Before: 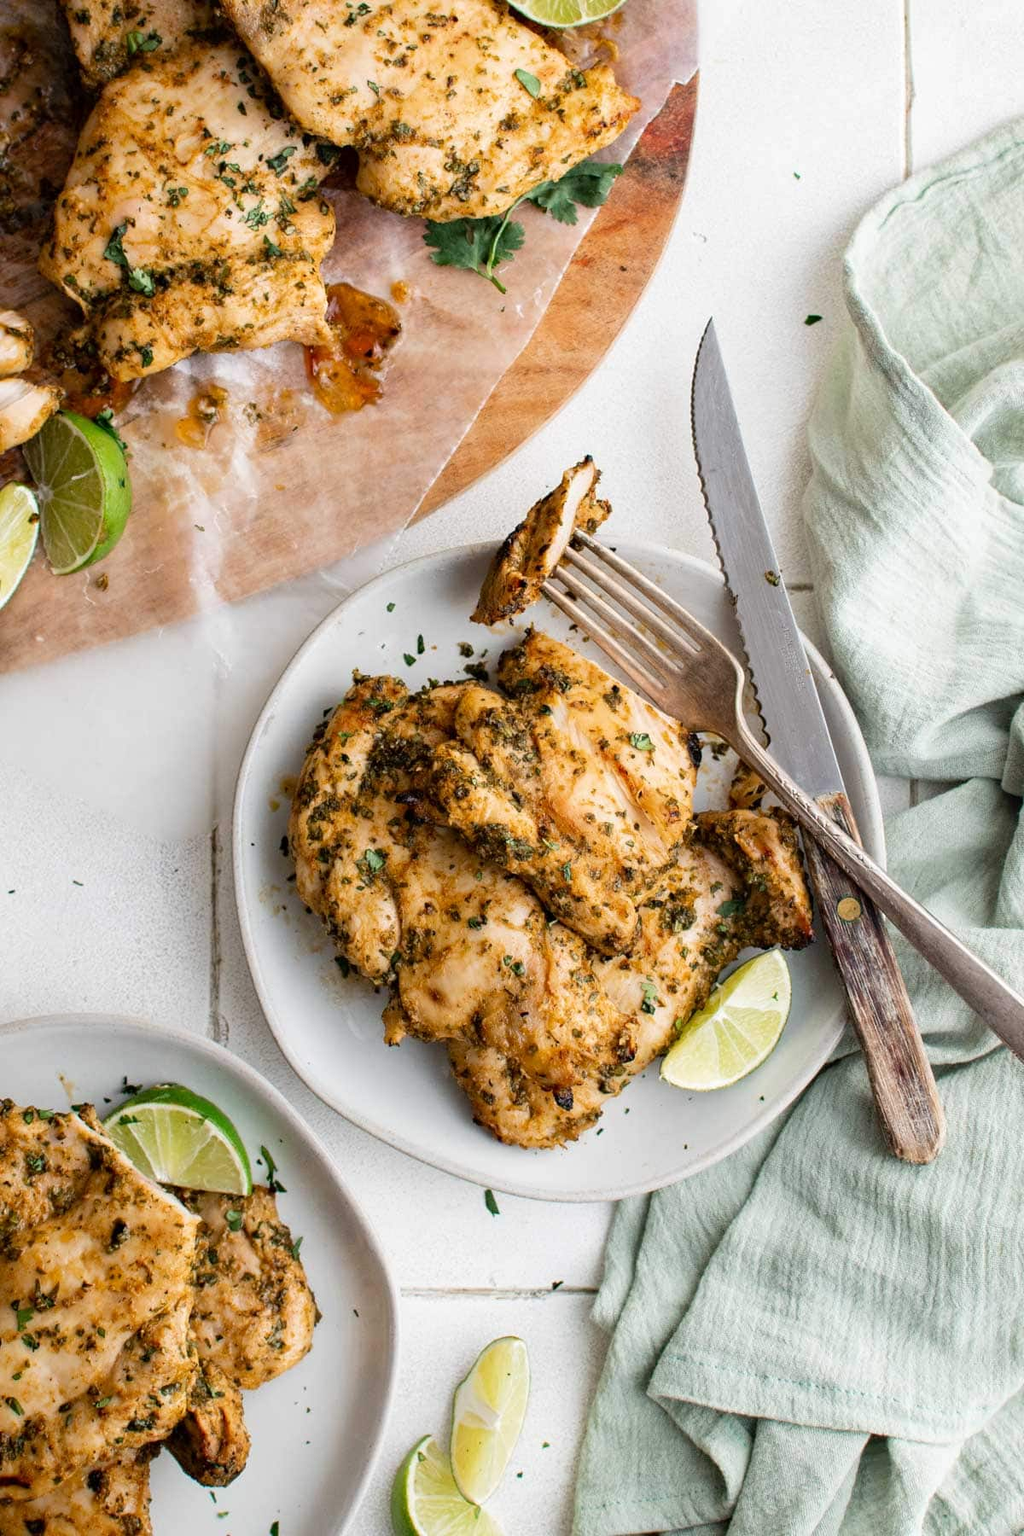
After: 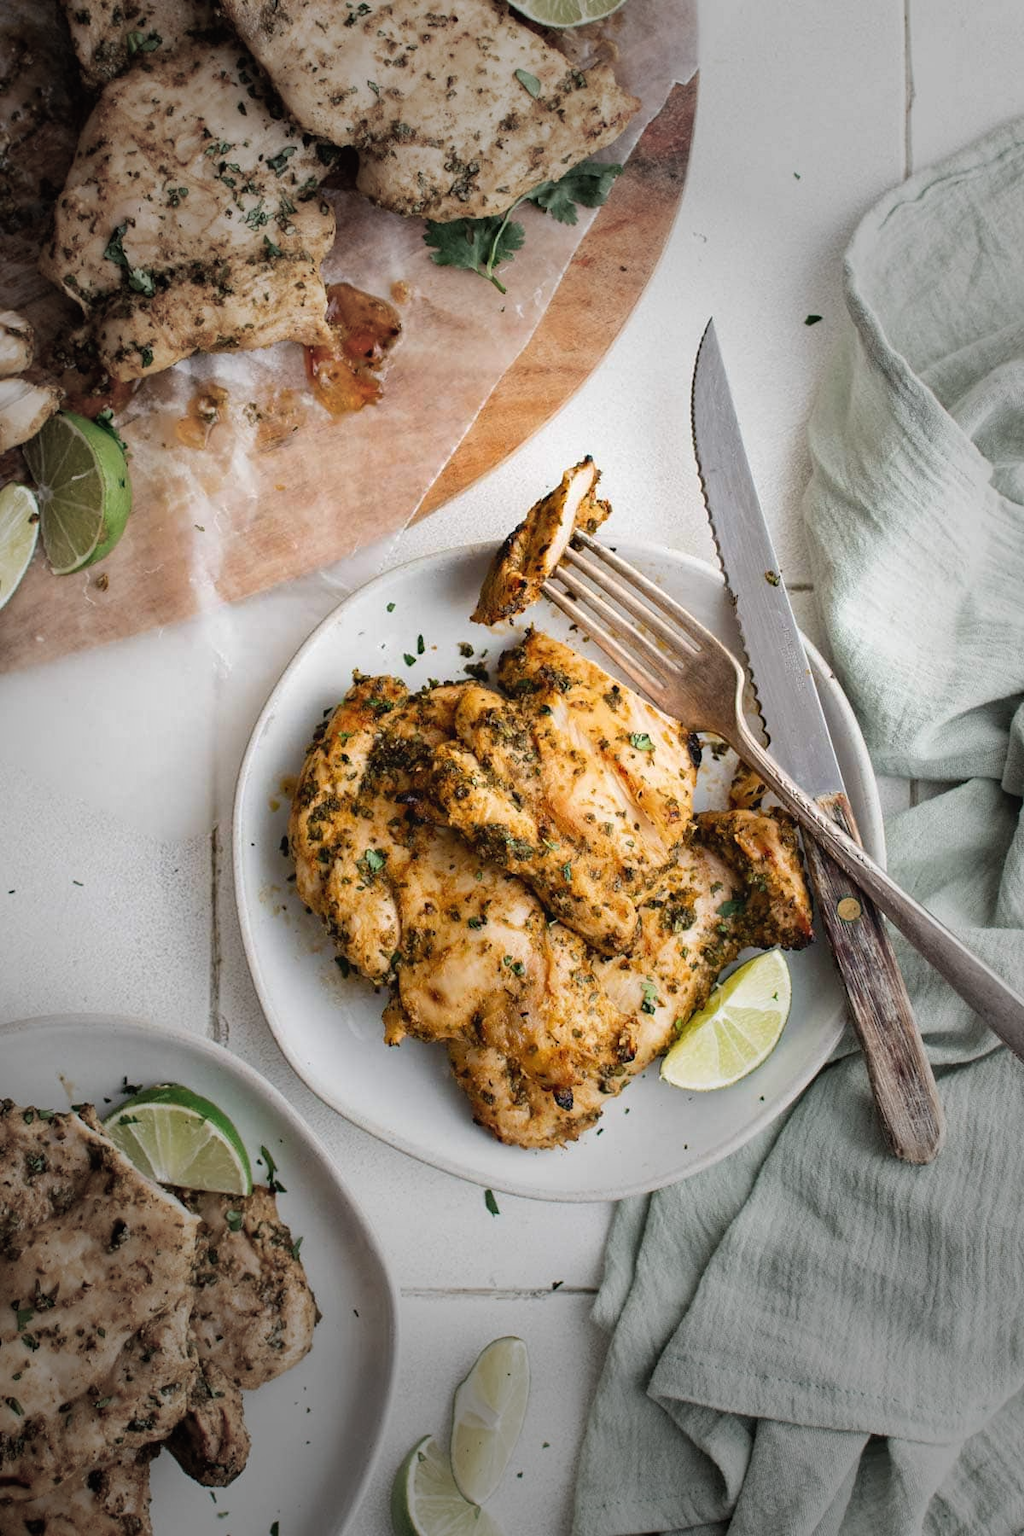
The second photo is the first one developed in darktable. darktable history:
exposure: black level correction -0.003, exposure 0.04 EV, compensate highlight preservation false
graduated density: rotation -180°, offset 24.95
vignetting: fall-off start 40%, fall-off radius 40%
